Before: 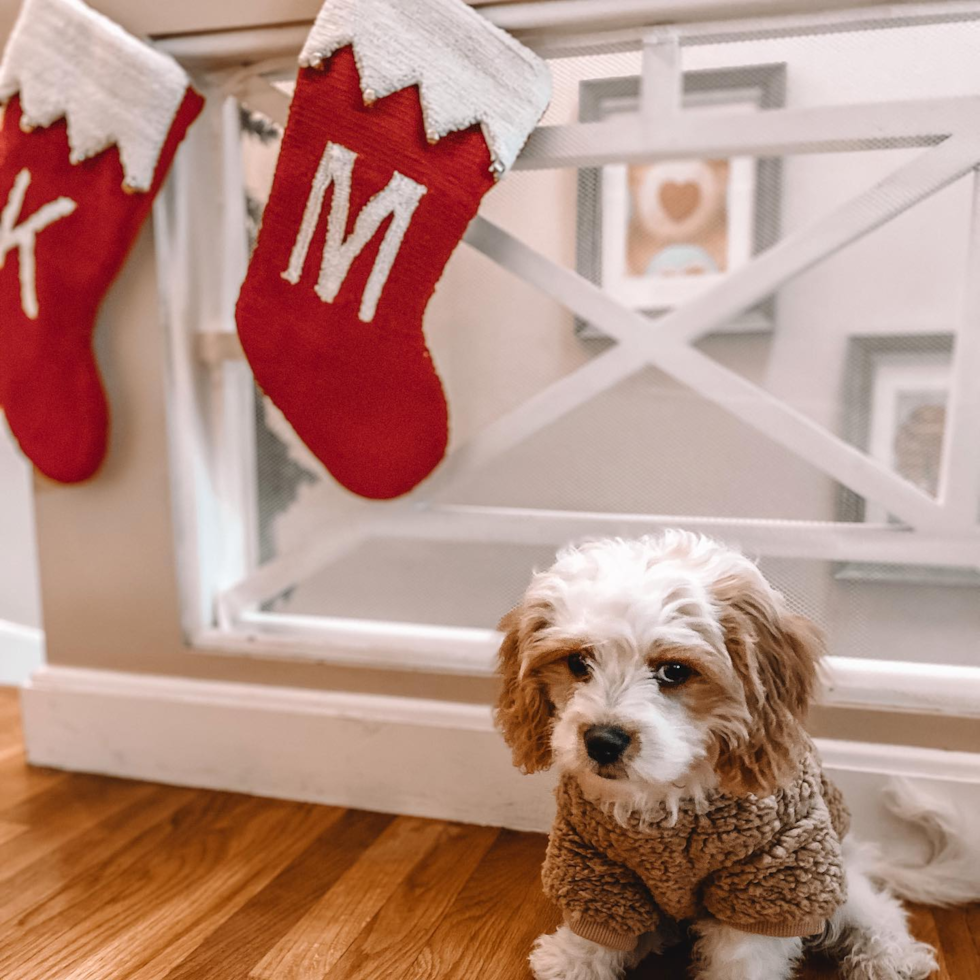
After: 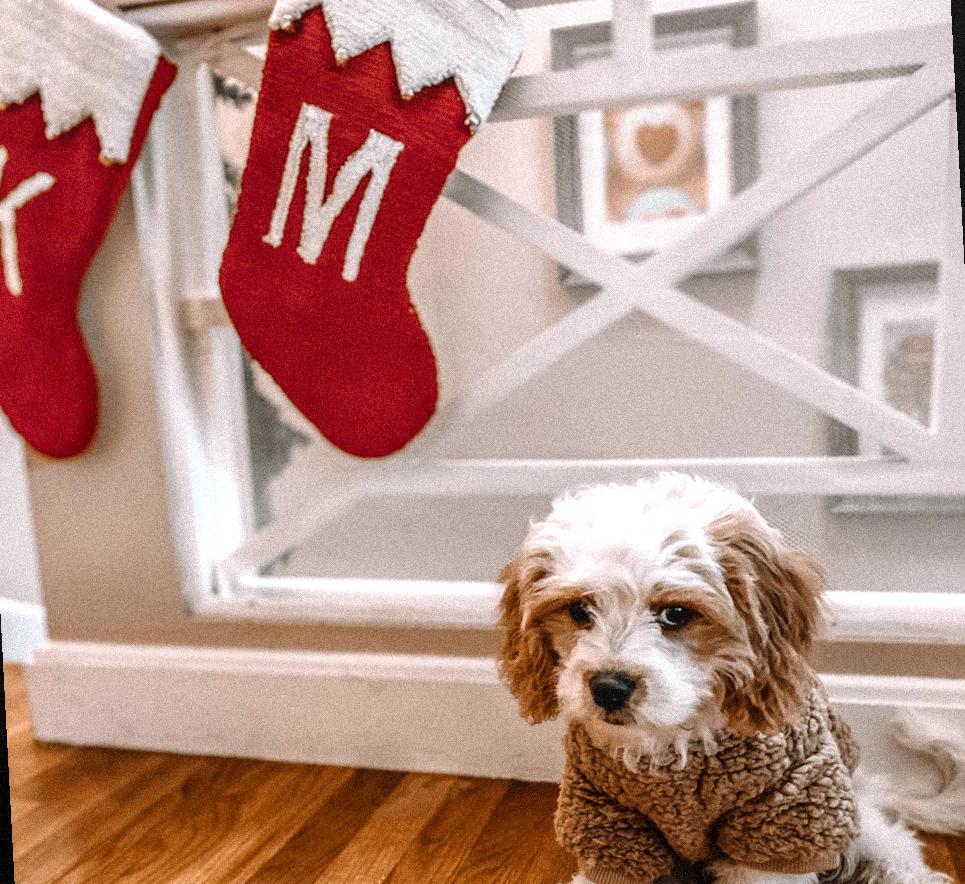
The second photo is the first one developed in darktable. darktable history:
grain: coarseness 9.38 ISO, strength 34.99%, mid-tones bias 0%
rotate and perspective: rotation -3°, crop left 0.031, crop right 0.968, crop top 0.07, crop bottom 0.93
white balance: red 0.988, blue 1.017
local contrast: detail 130%
exposure: exposure 0.2 EV, compensate highlight preservation false
